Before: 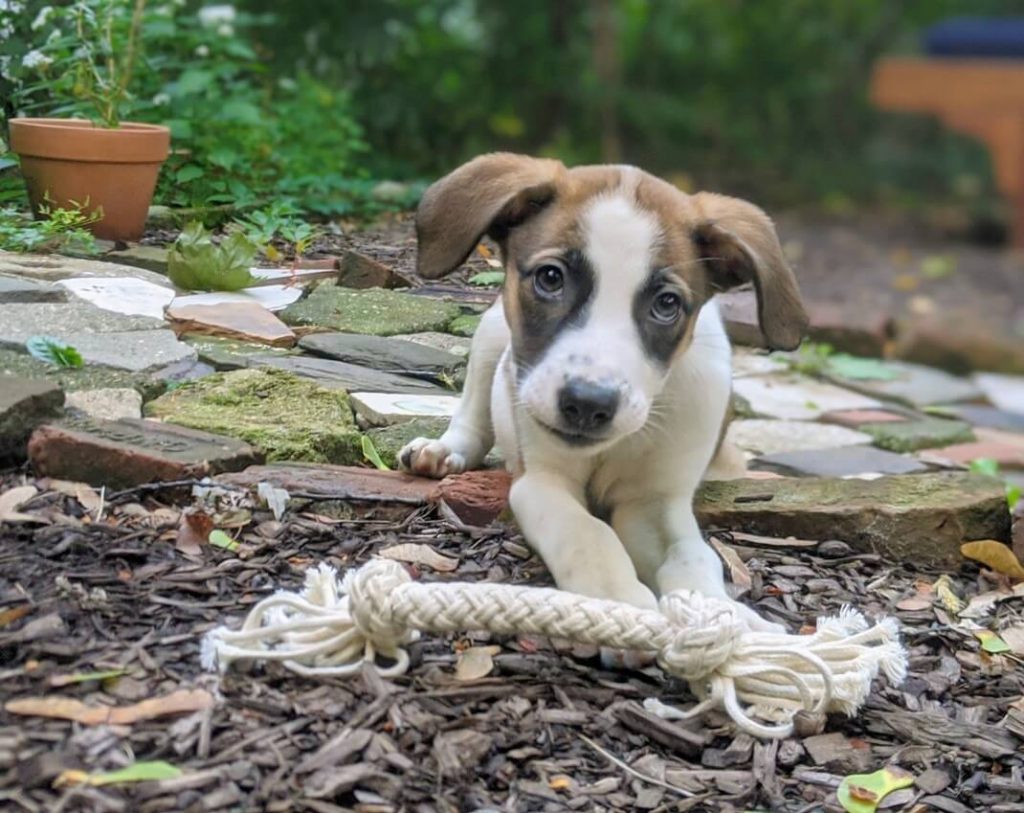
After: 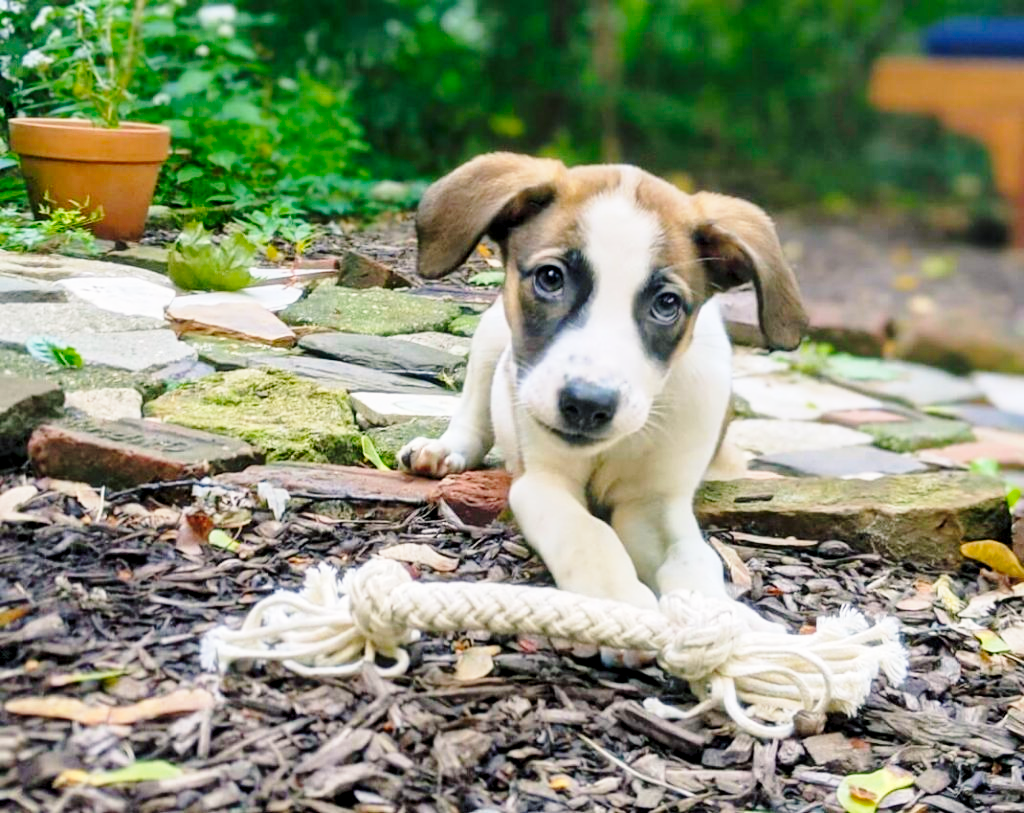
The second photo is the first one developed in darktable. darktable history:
base curve: curves: ch0 [(0, 0) (0.028, 0.03) (0.121, 0.232) (0.46, 0.748) (0.859, 0.968) (1, 1)], preserve colors none
color balance rgb: shadows lift › chroma 2%, shadows lift › hue 217.2°, power › hue 60°, highlights gain › chroma 1%, highlights gain › hue 69.6°, global offset › luminance -0.5%, perceptual saturation grading › global saturation 15%, global vibrance 15%
